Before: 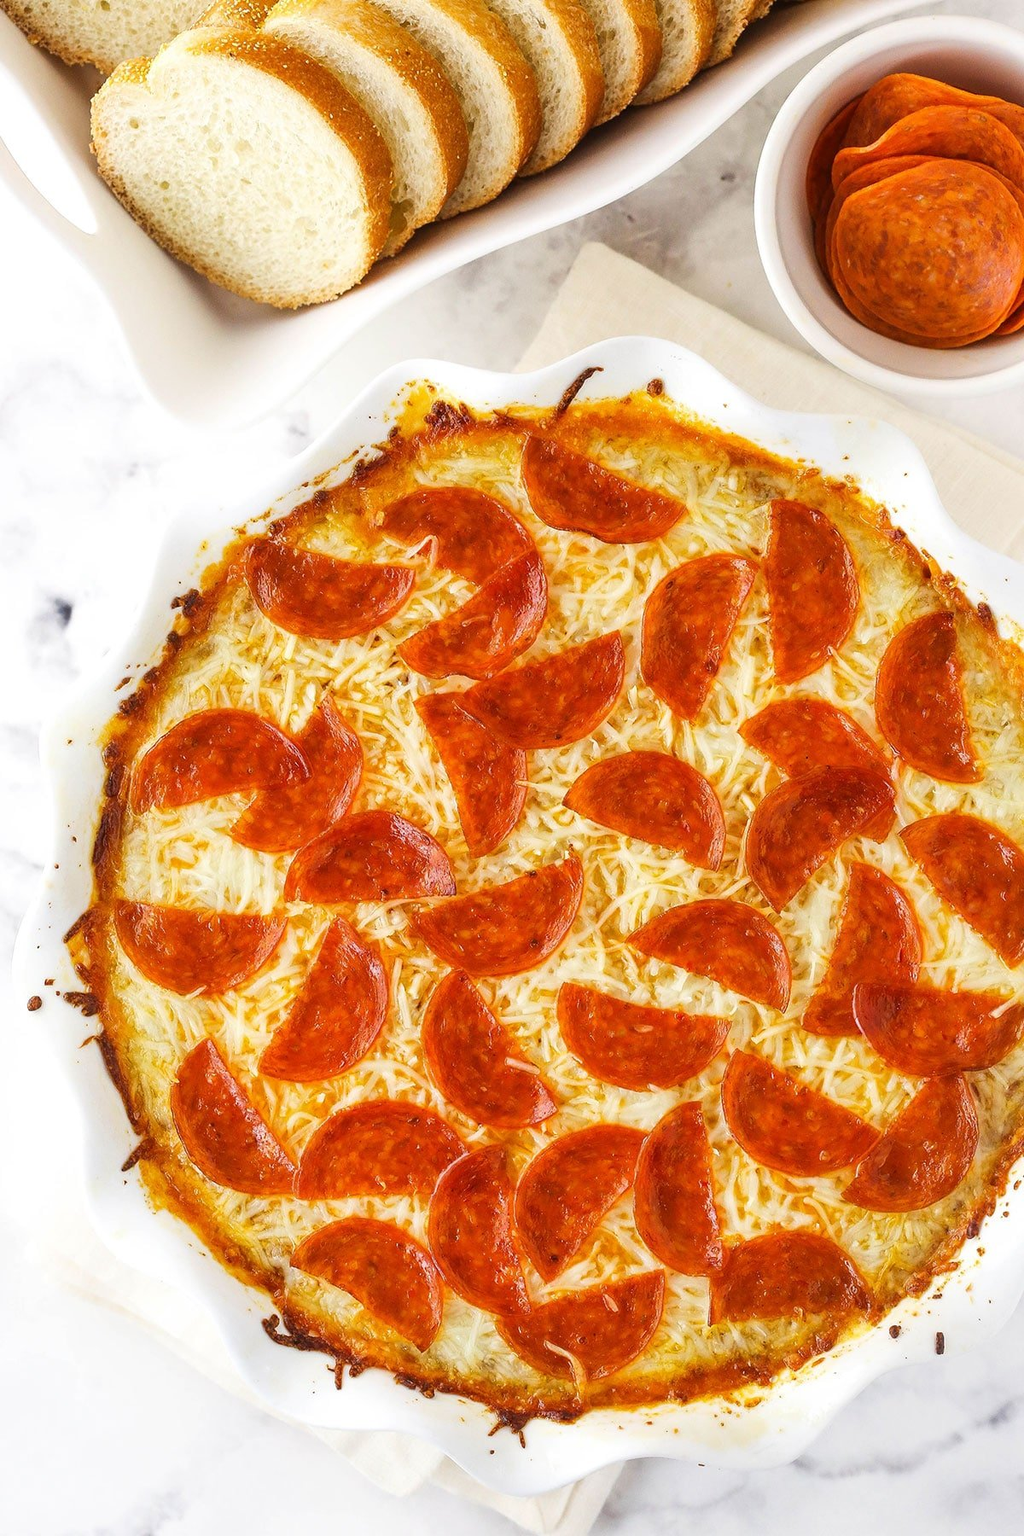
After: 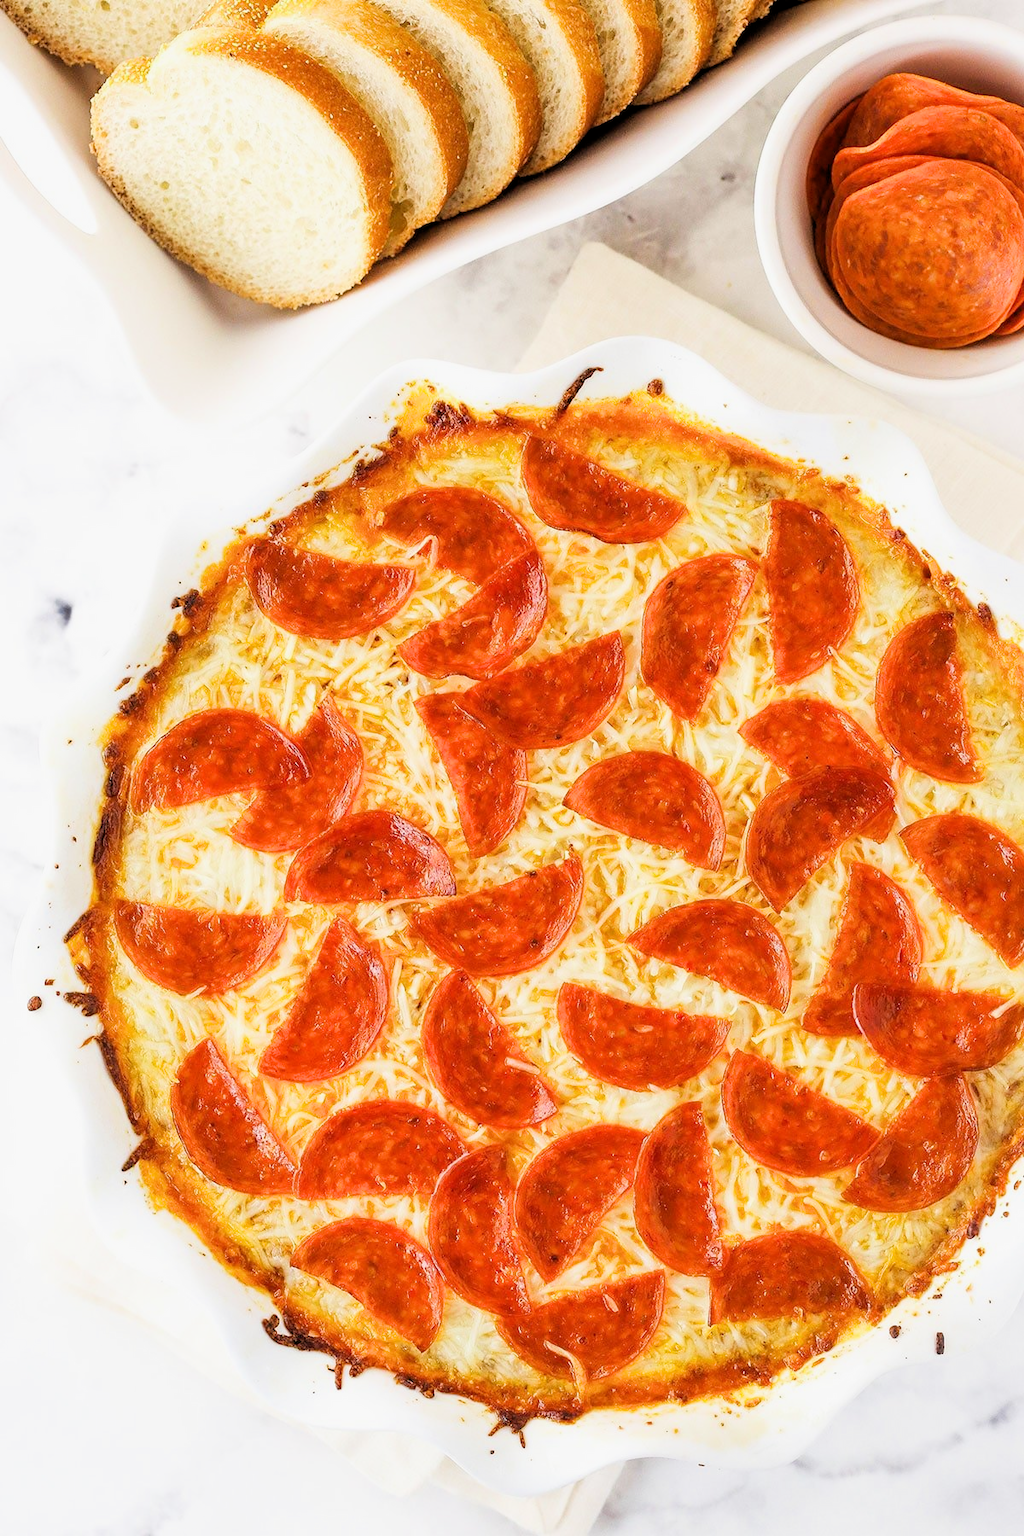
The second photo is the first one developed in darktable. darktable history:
exposure: black level correction 0.001, exposure 0.499 EV, compensate highlight preservation false
filmic rgb: black relative exposure -3.39 EV, white relative exposure 3.46 EV, threshold 5.97 EV, hardness 2.37, contrast 1.104, enable highlight reconstruction true
